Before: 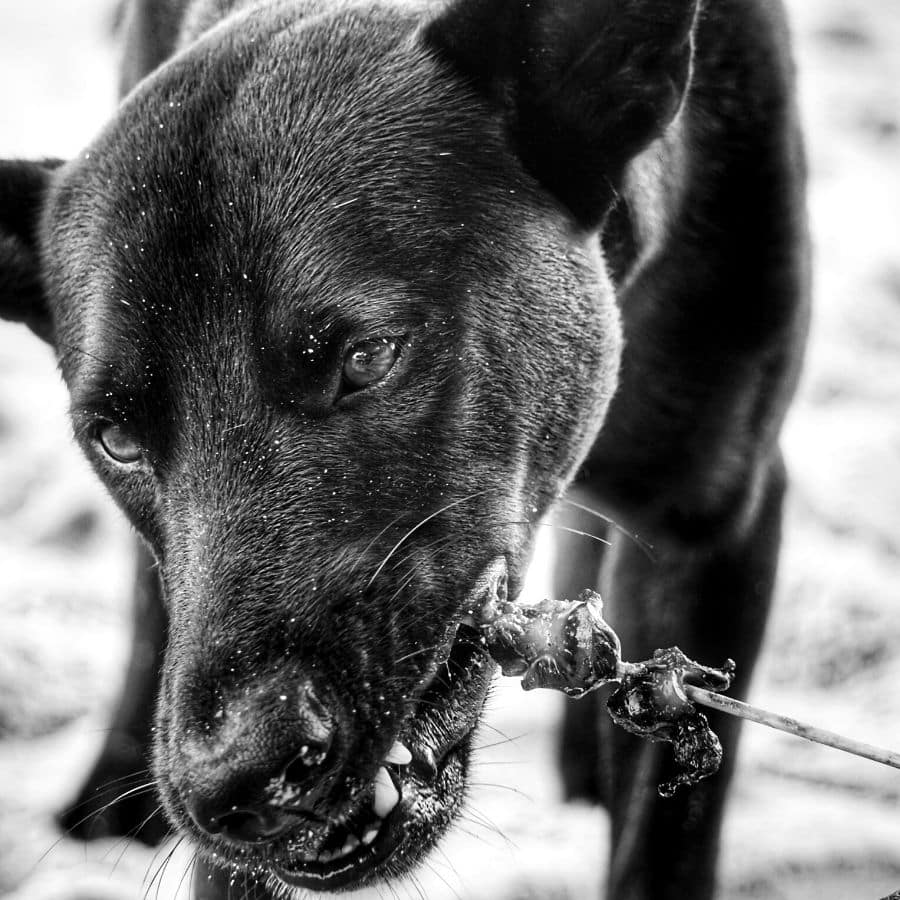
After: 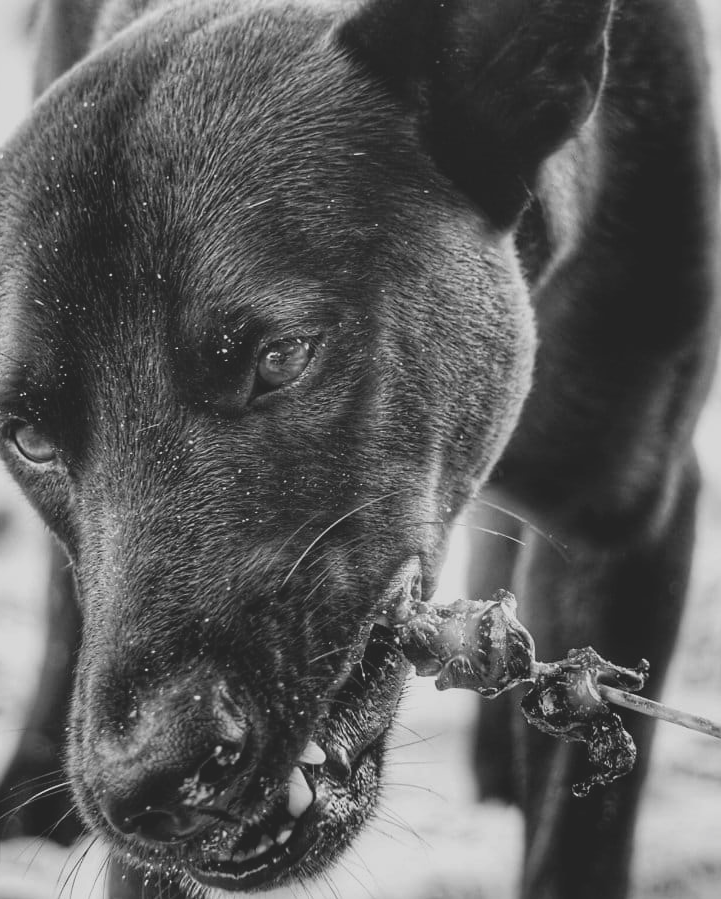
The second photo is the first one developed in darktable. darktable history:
contrast brightness saturation: contrast -0.28
crop and rotate: left 9.597%, right 10.195%
rotate and perspective: automatic cropping original format, crop left 0, crop top 0
